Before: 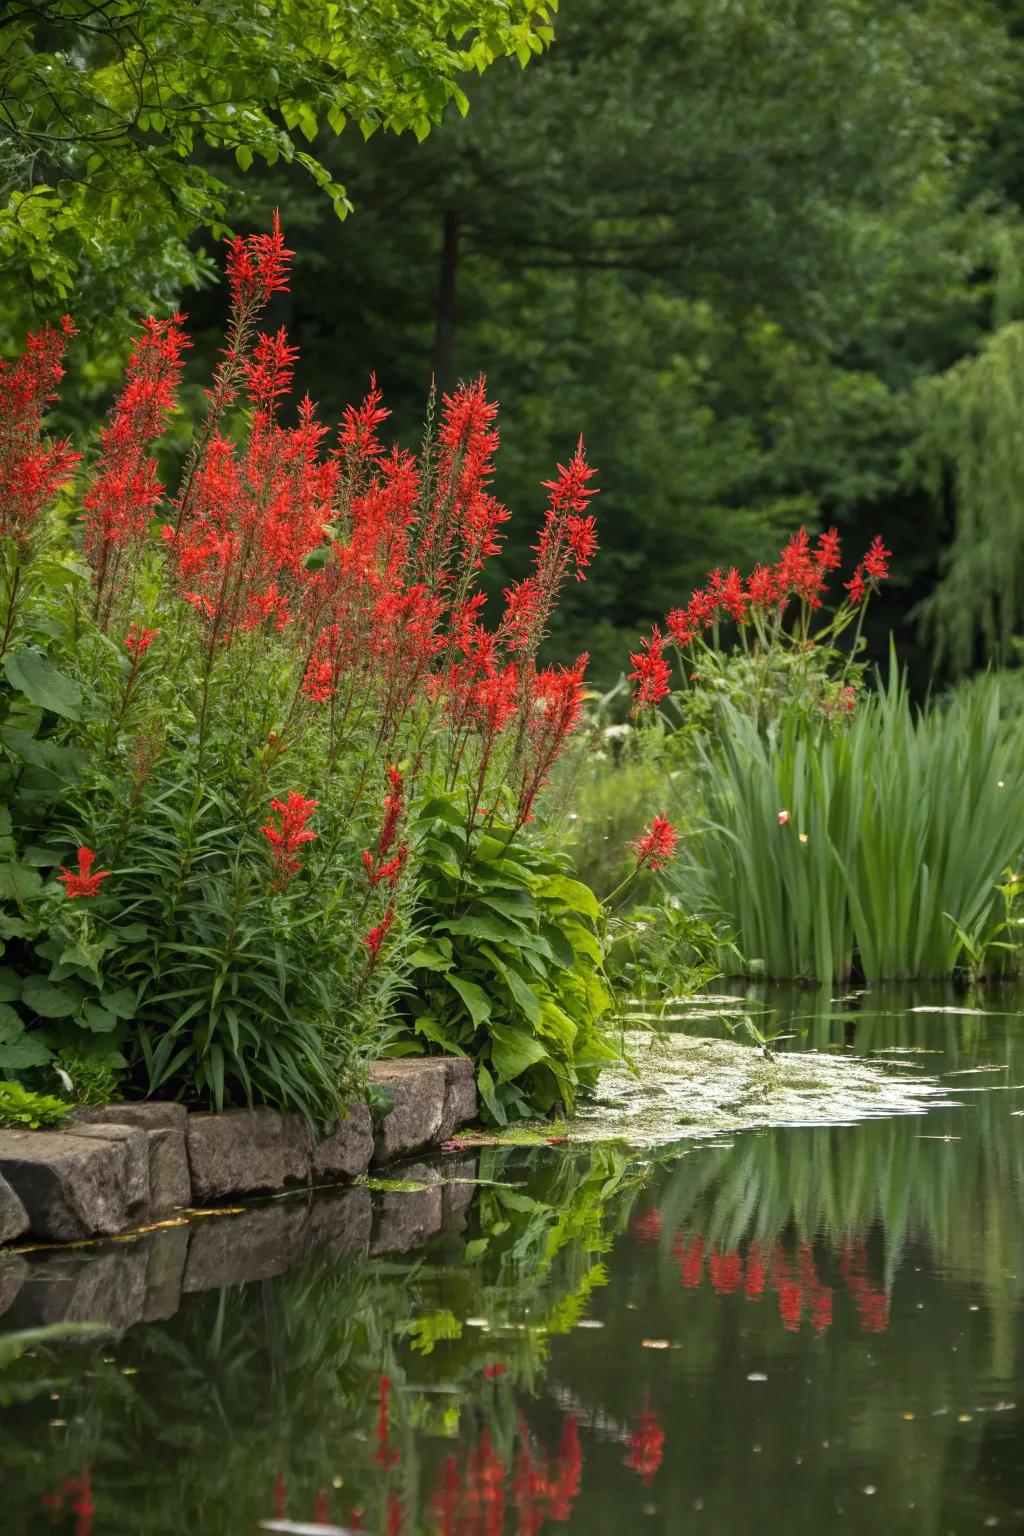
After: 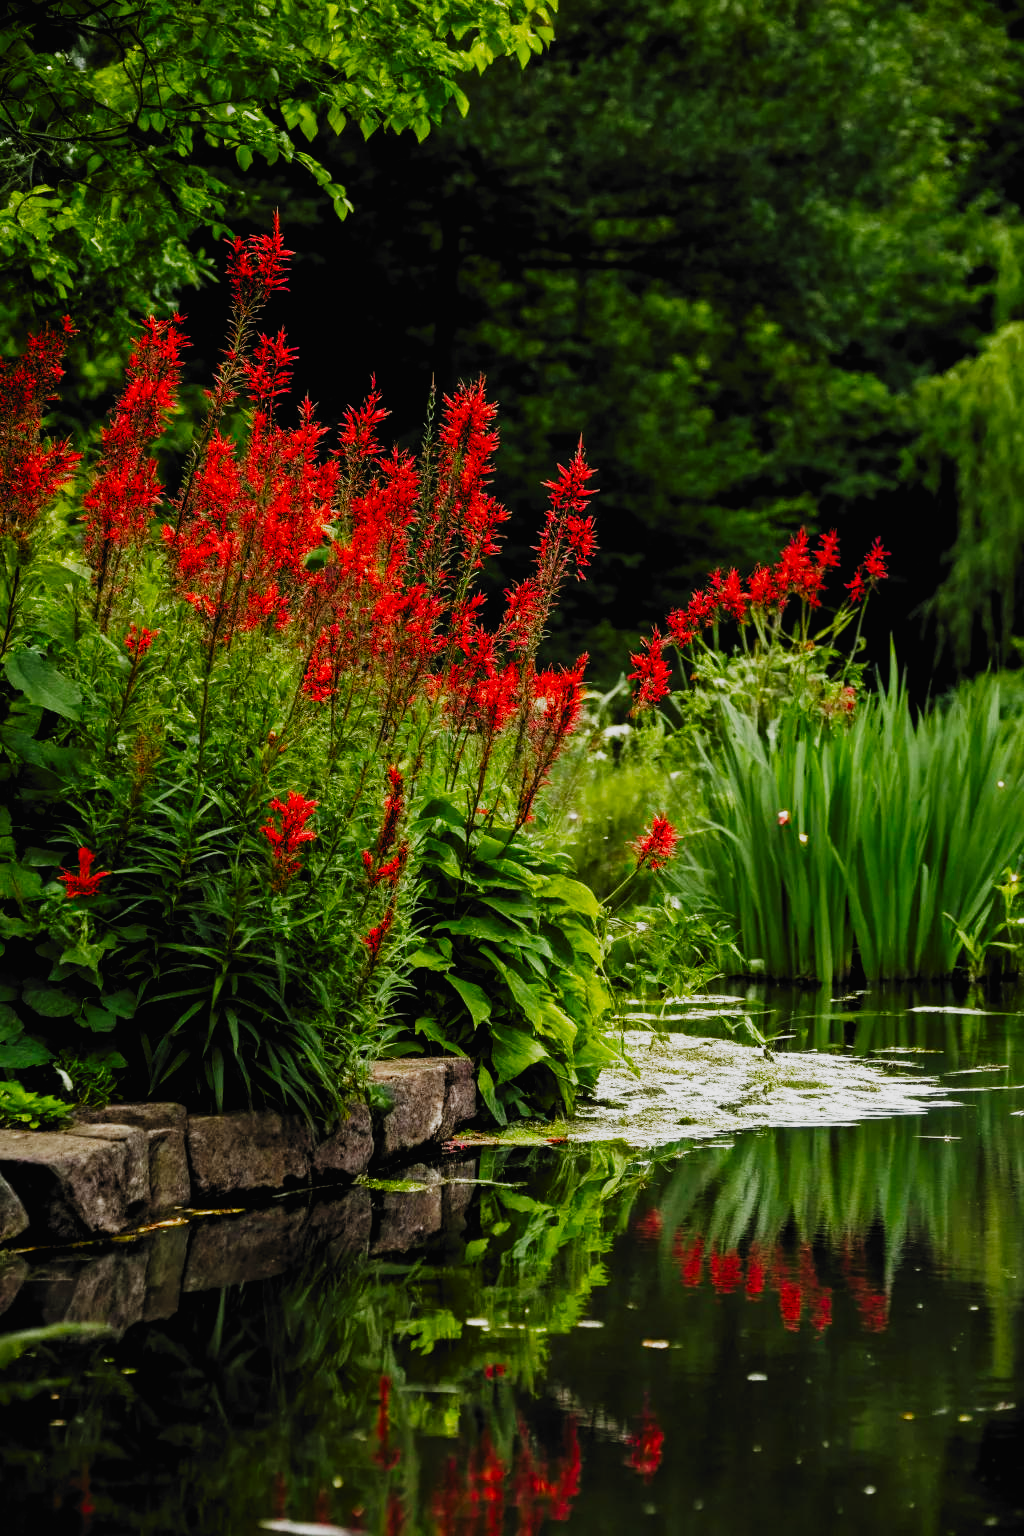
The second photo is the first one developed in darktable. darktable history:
tone curve: curves: ch0 [(0.016, 0.011) (0.204, 0.146) (0.515, 0.476) (0.78, 0.795) (1, 0.981)], preserve colors none
contrast brightness saturation: saturation 0.135
filmic rgb: black relative exposure -5.05 EV, white relative exposure 3.97 EV, hardness 2.88, contrast 1.301, highlights saturation mix -30.99%, add noise in highlights 0.002, preserve chrominance no, color science v3 (2019), use custom middle-gray values true, contrast in highlights soft
